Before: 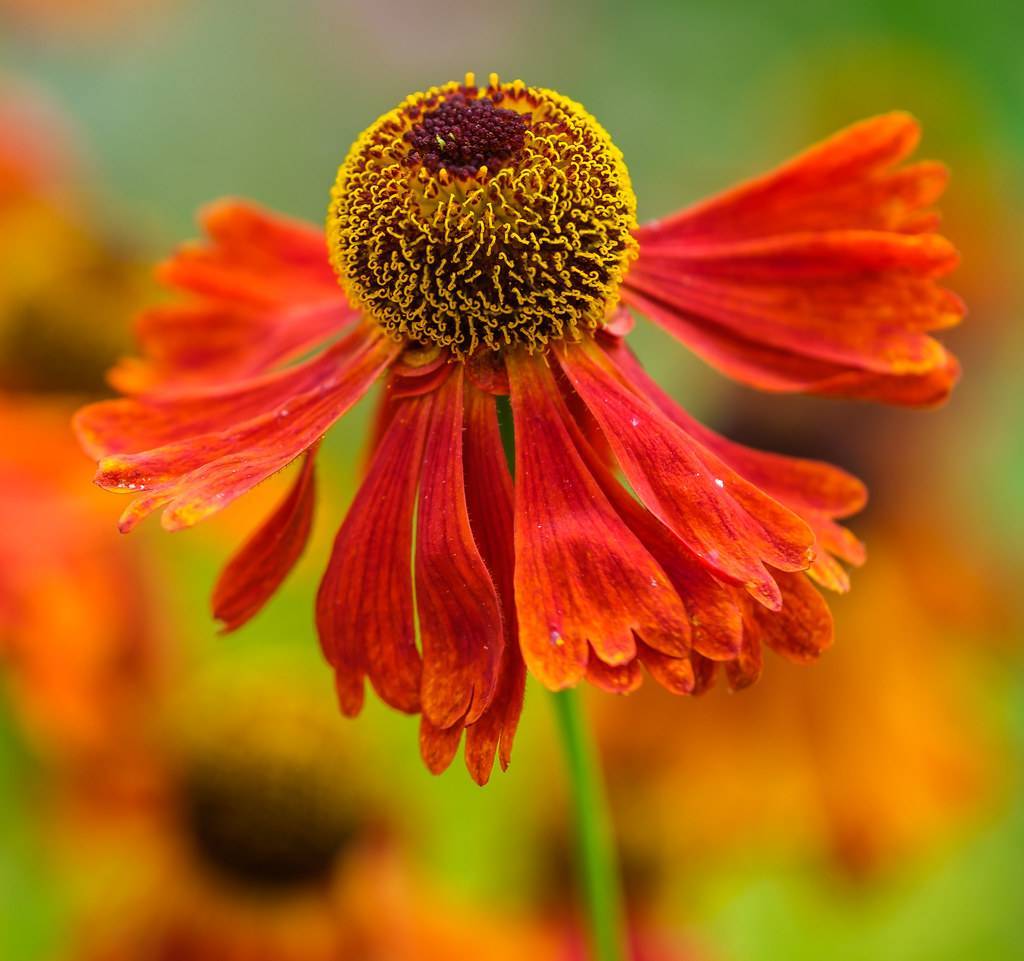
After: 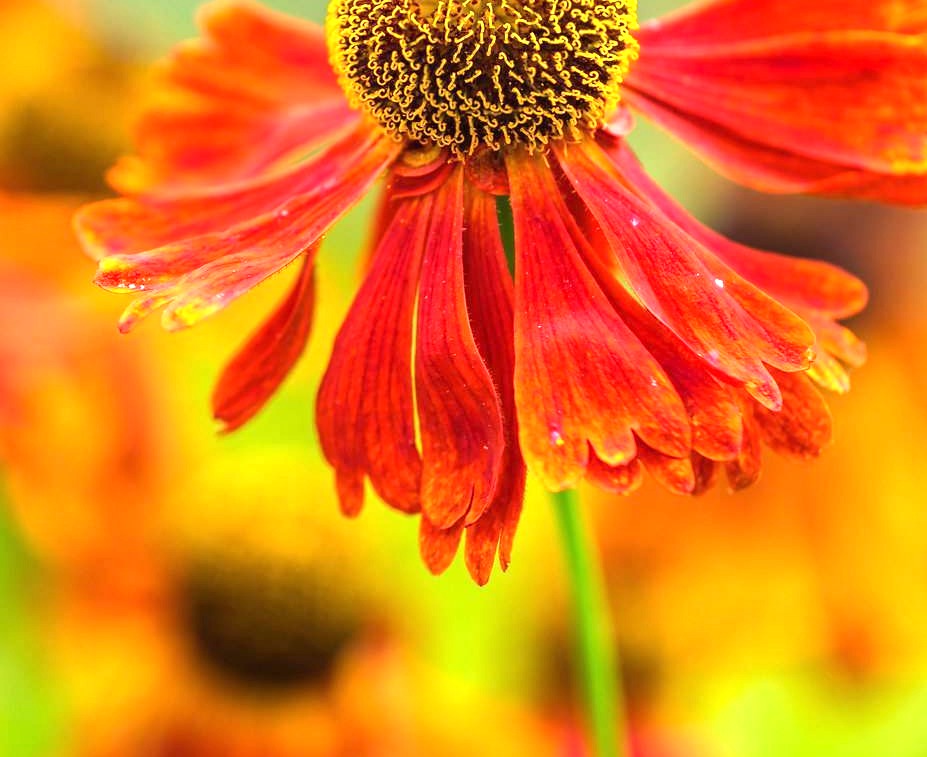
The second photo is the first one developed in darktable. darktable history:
exposure: black level correction 0, exposure 1.101 EV, compensate exposure bias true, compensate highlight preservation false
crop: top 20.847%, right 9.393%, bottom 0.277%
contrast equalizer: y [[0.5, 0.5, 0.5, 0.512, 0.552, 0.62], [0.5 ×6], [0.5 ×4, 0.504, 0.553], [0 ×6], [0 ×6]], mix 0.306
